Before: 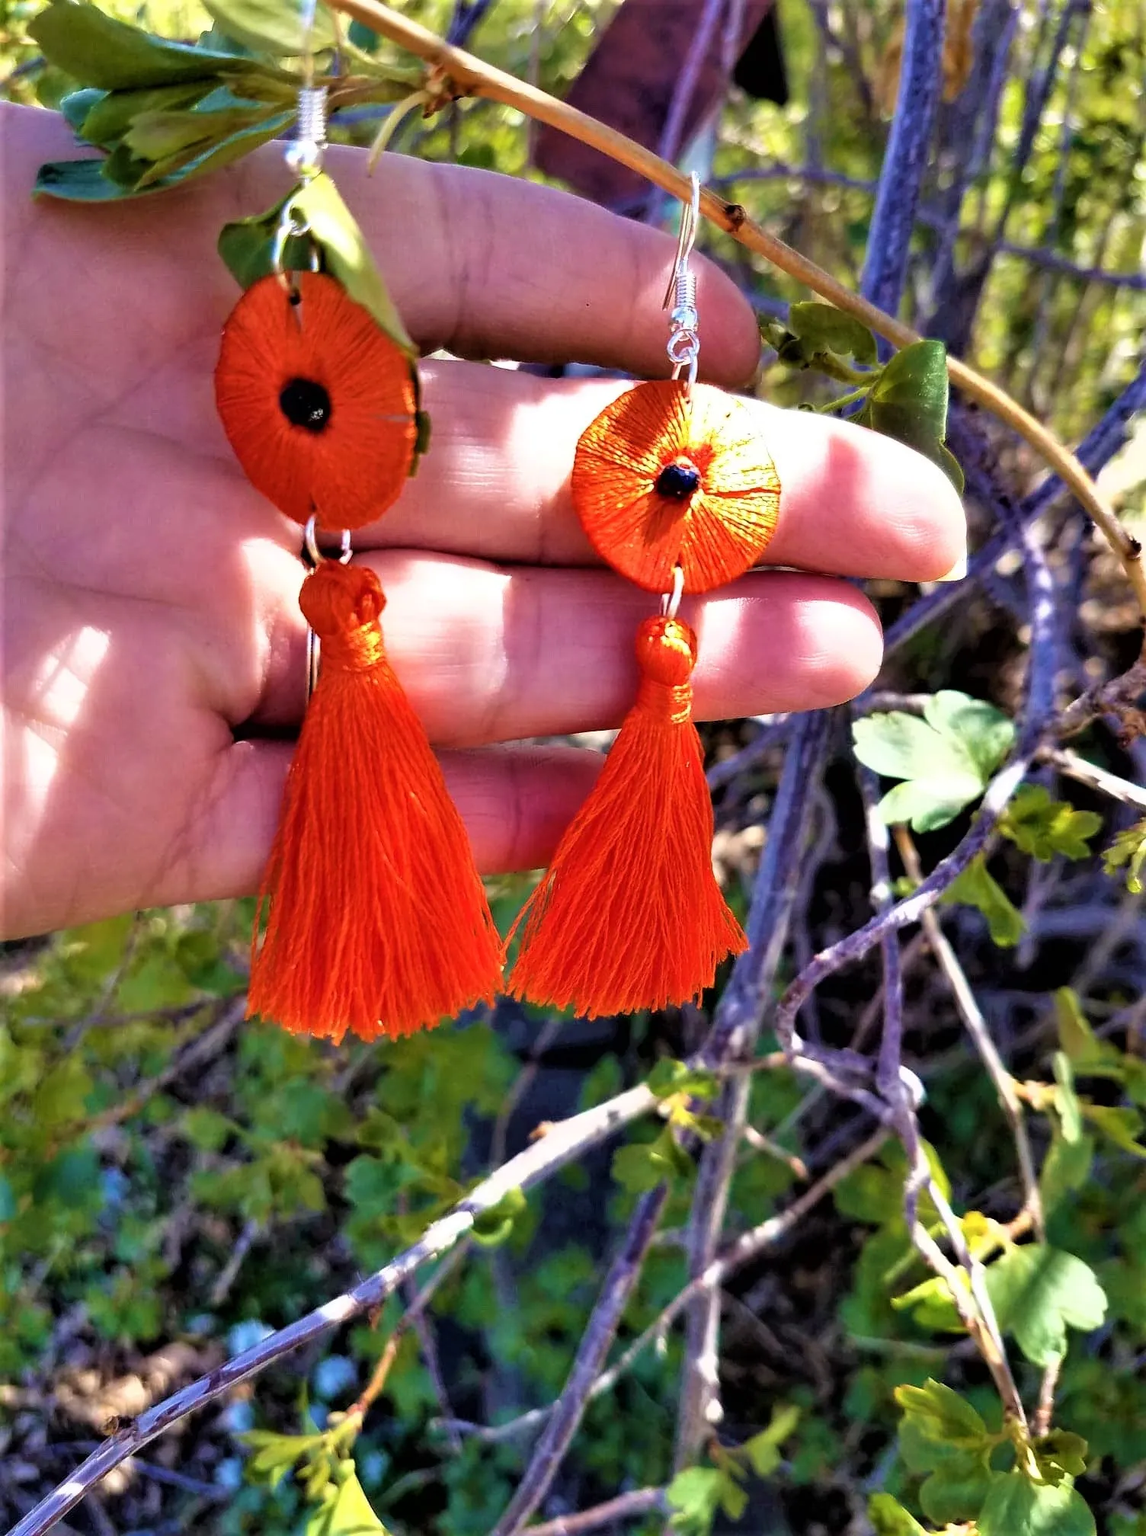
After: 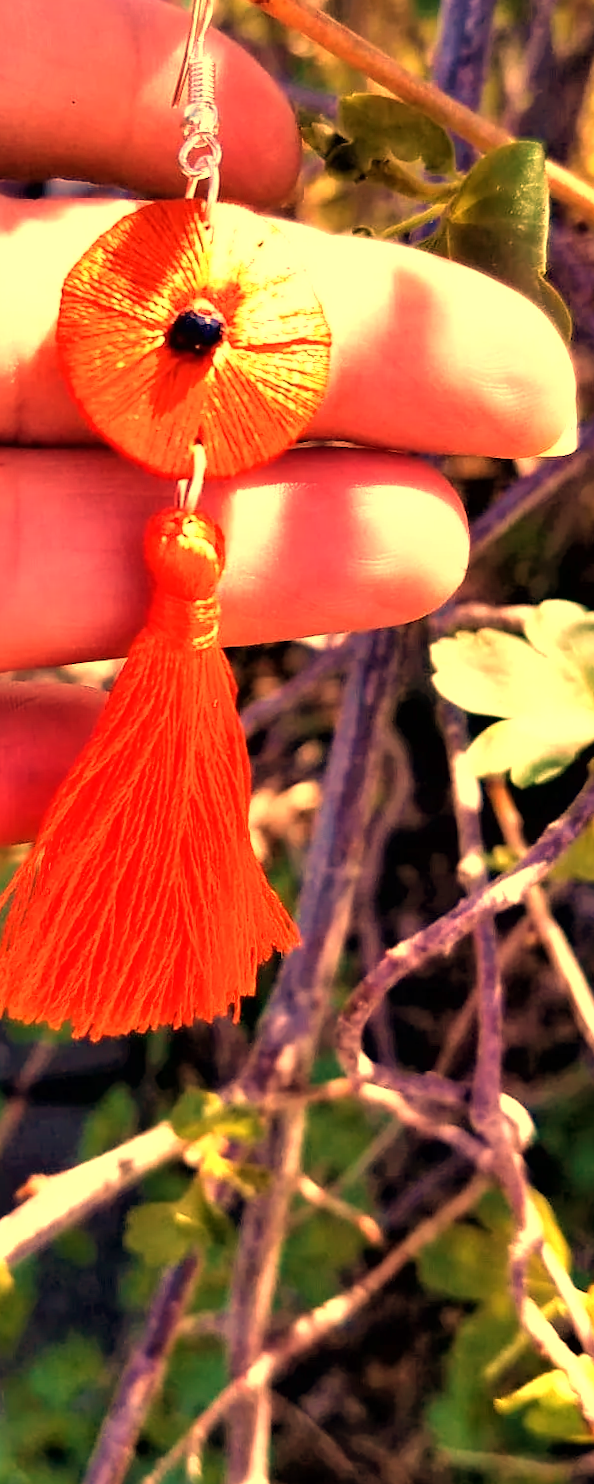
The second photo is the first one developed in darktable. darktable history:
velvia: on, module defaults
white balance: red 1.467, blue 0.684
crop: left 45.721%, top 13.393%, right 14.118%, bottom 10.01%
rotate and perspective: rotation -1°, crop left 0.011, crop right 0.989, crop top 0.025, crop bottom 0.975
